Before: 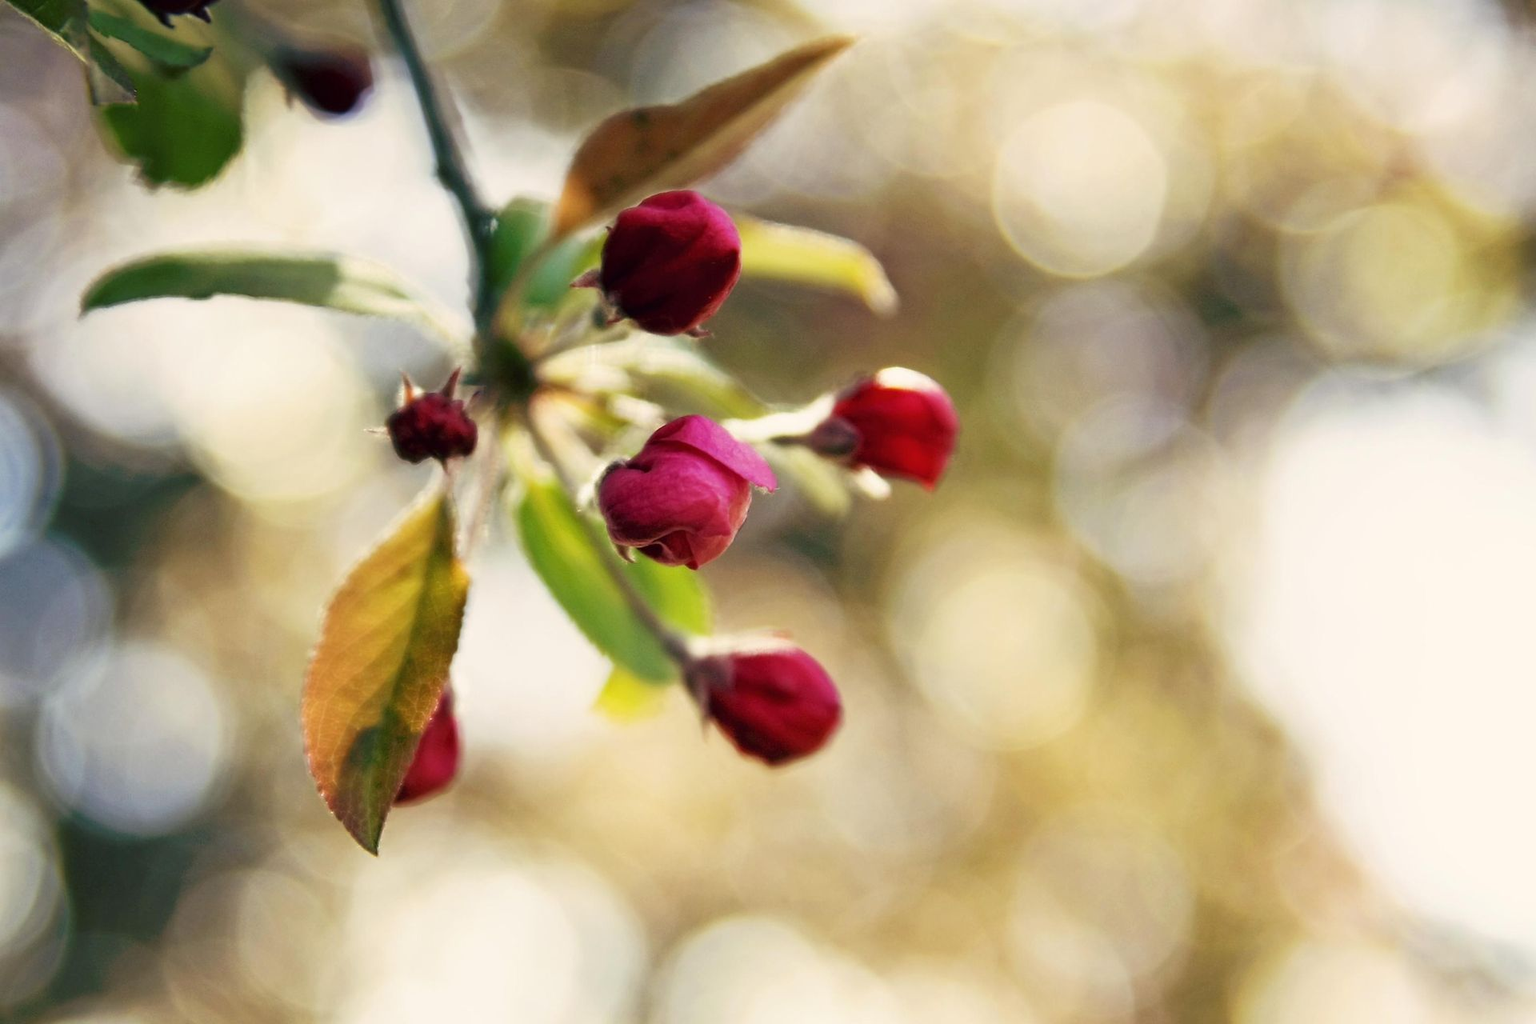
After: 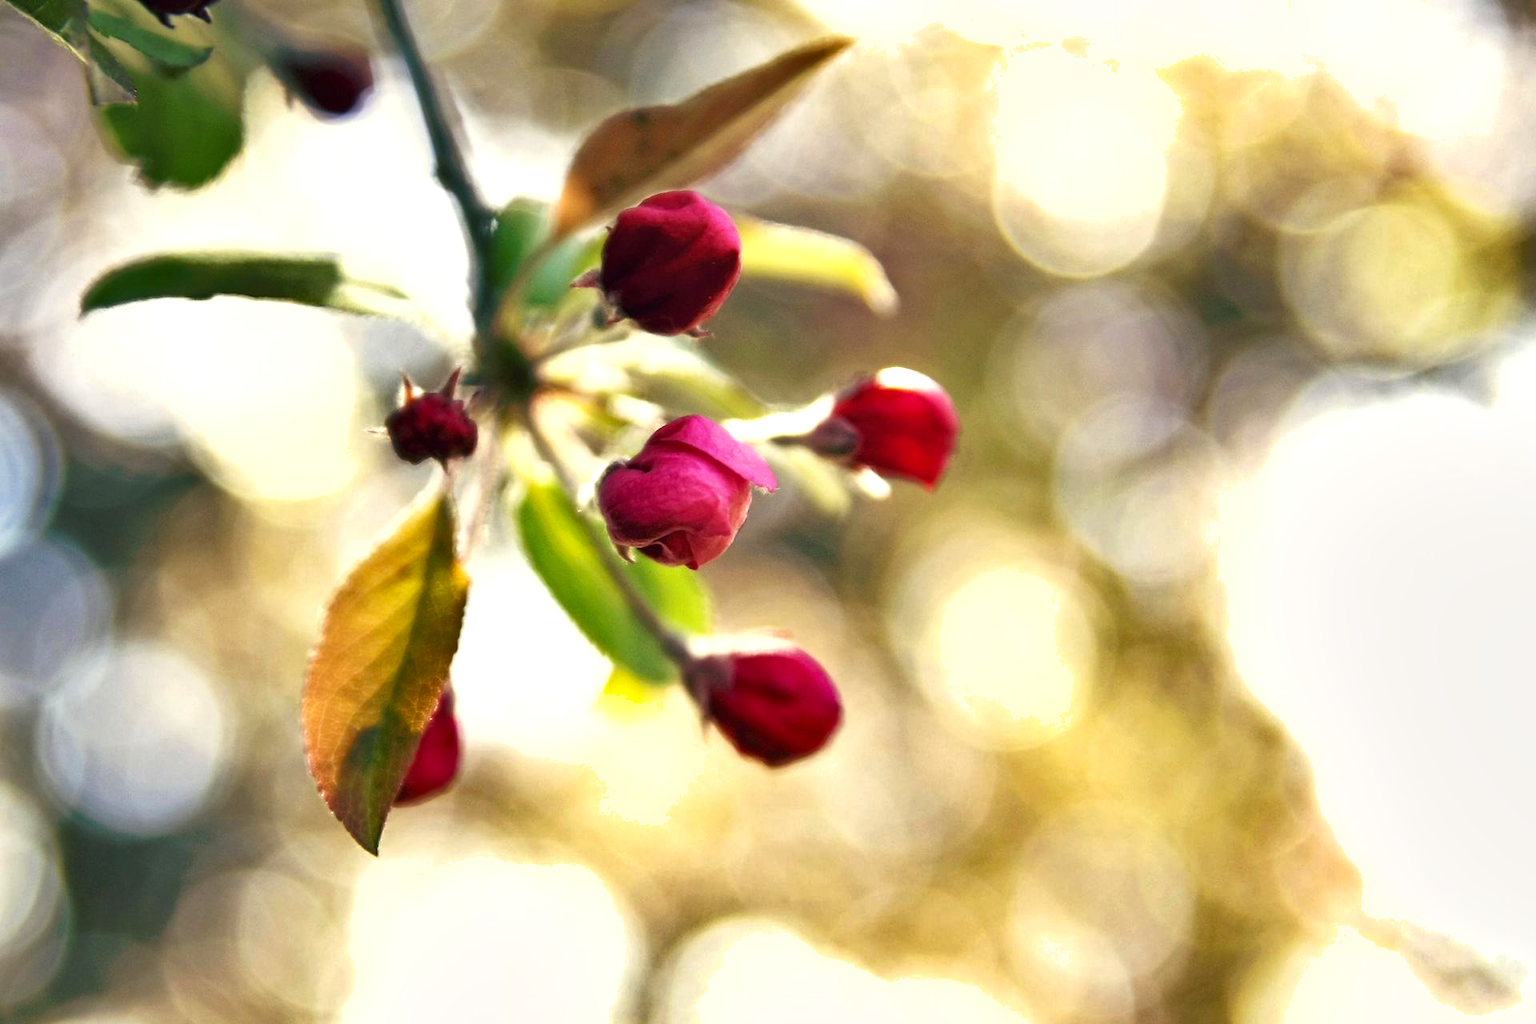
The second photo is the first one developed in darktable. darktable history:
exposure: black level correction 0, exposure 0.593 EV, compensate exposure bias true, compensate highlight preservation false
shadows and highlights: highlights color adjustment 49.4%, soften with gaussian
